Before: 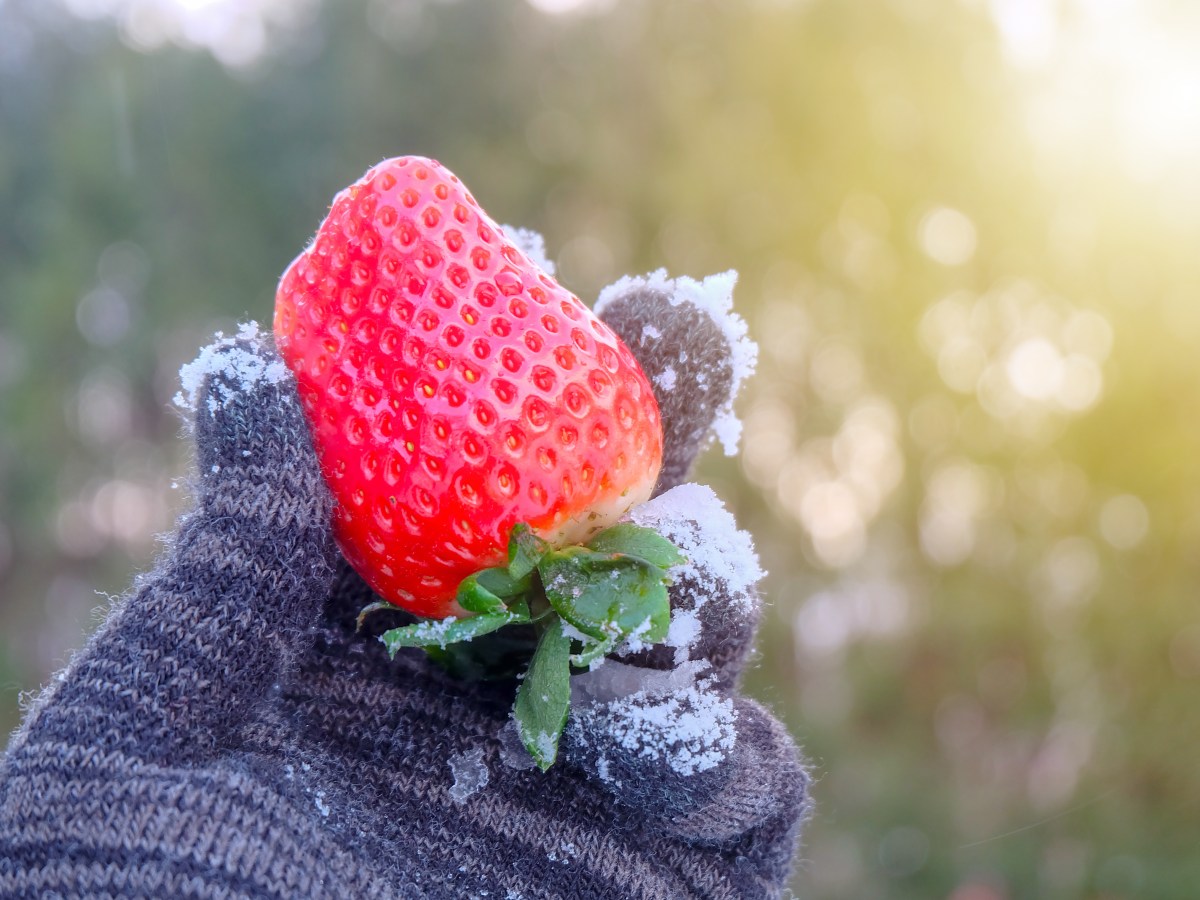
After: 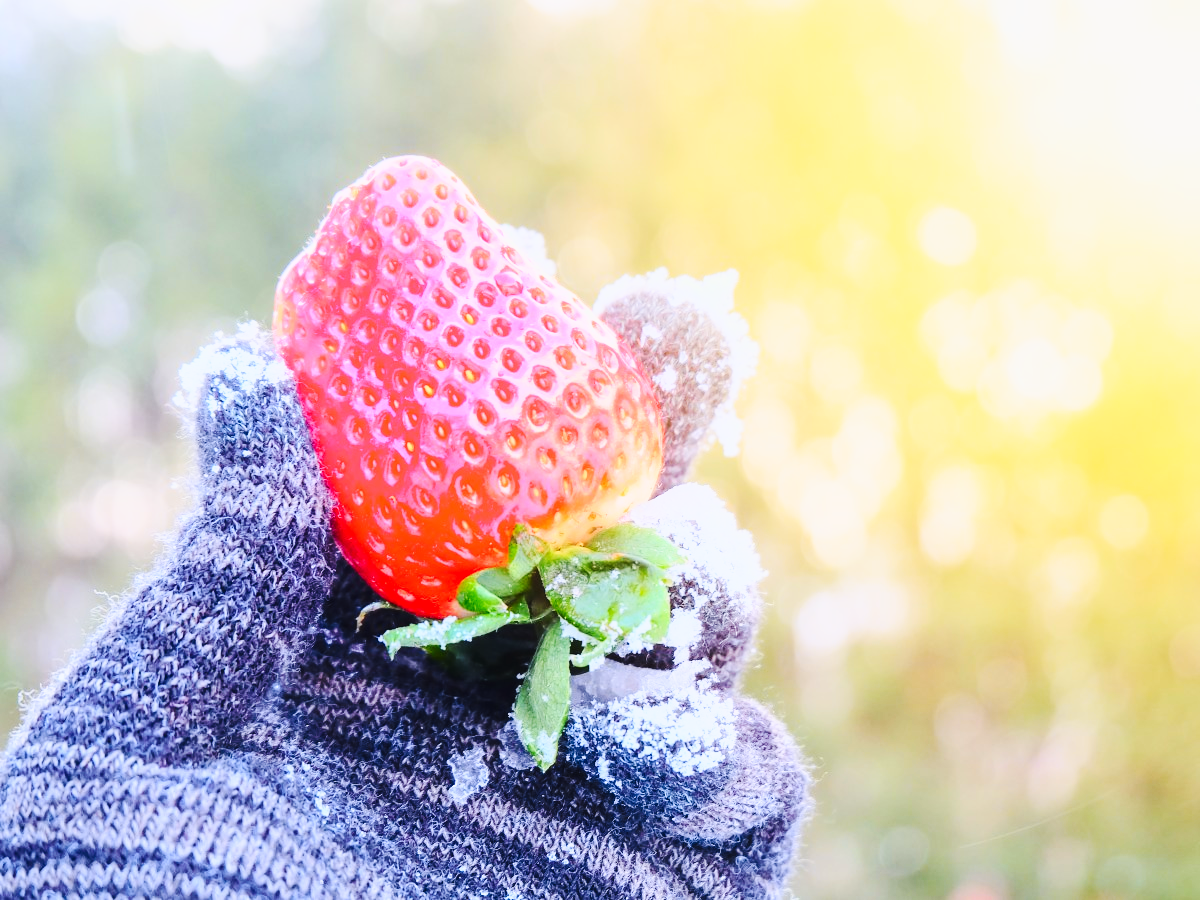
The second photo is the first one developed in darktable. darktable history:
tone curve: curves: ch0 [(0, 0.029) (0.071, 0.087) (0.223, 0.265) (0.447, 0.605) (0.654, 0.823) (0.861, 0.943) (1, 0.981)]; ch1 [(0, 0) (0.353, 0.344) (0.447, 0.449) (0.502, 0.501) (0.547, 0.54) (0.57, 0.582) (0.608, 0.608) (0.618, 0.631) (0.657, 0.699) (1, 1)]; ch2 [(0, 0) (0.34, 0.314) (0.456, 0.456) (0.5, 0.503) (0.528, 0.54) (0.557, 0.577) (0.589, 0.626) (1, 1)], color space Lab, independent channels, preserve colors none
base curve: curves: ch0 [(0, 0) (0.028, 0.03) (0.121, 0.232) (0.46, 0.748) (0.859, 0.968) (1, 1)], preserve colors none
